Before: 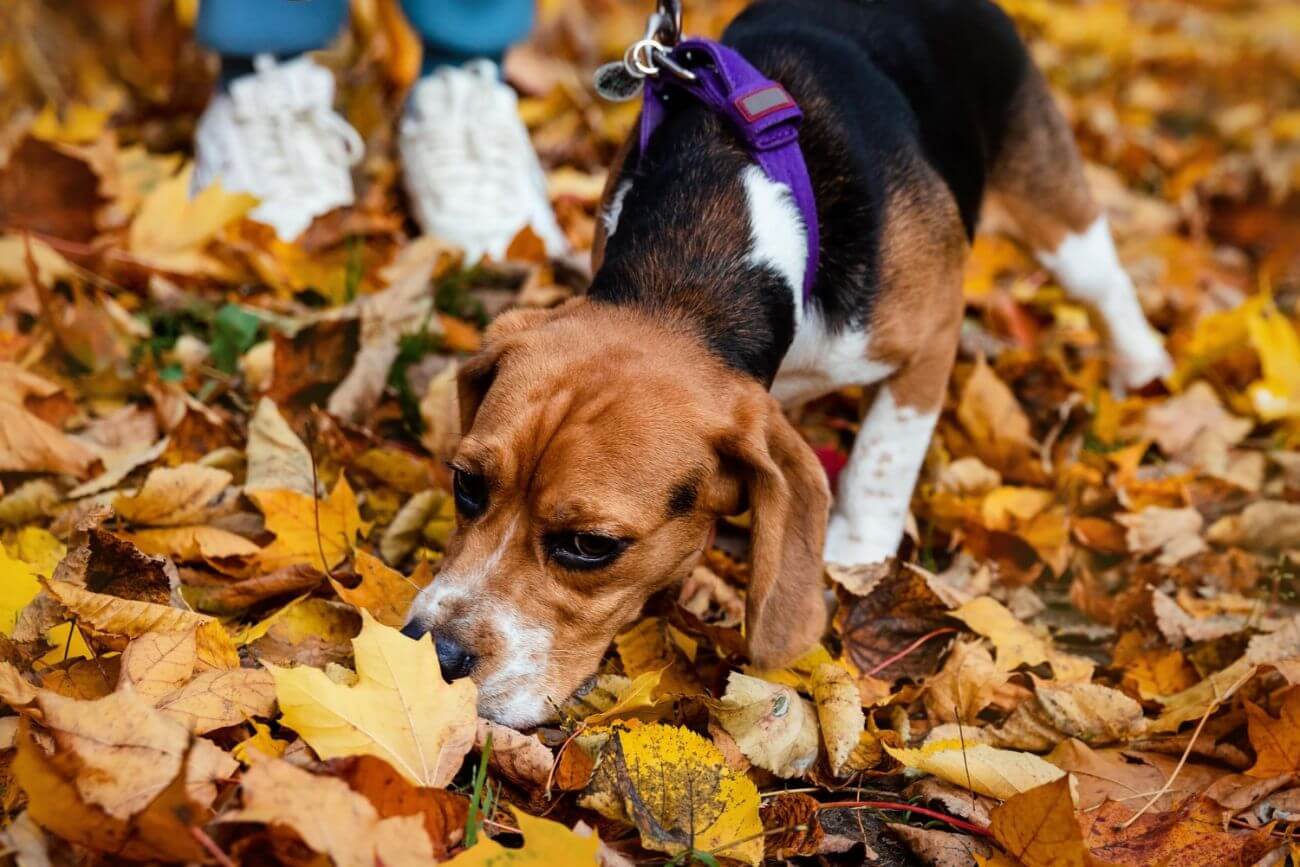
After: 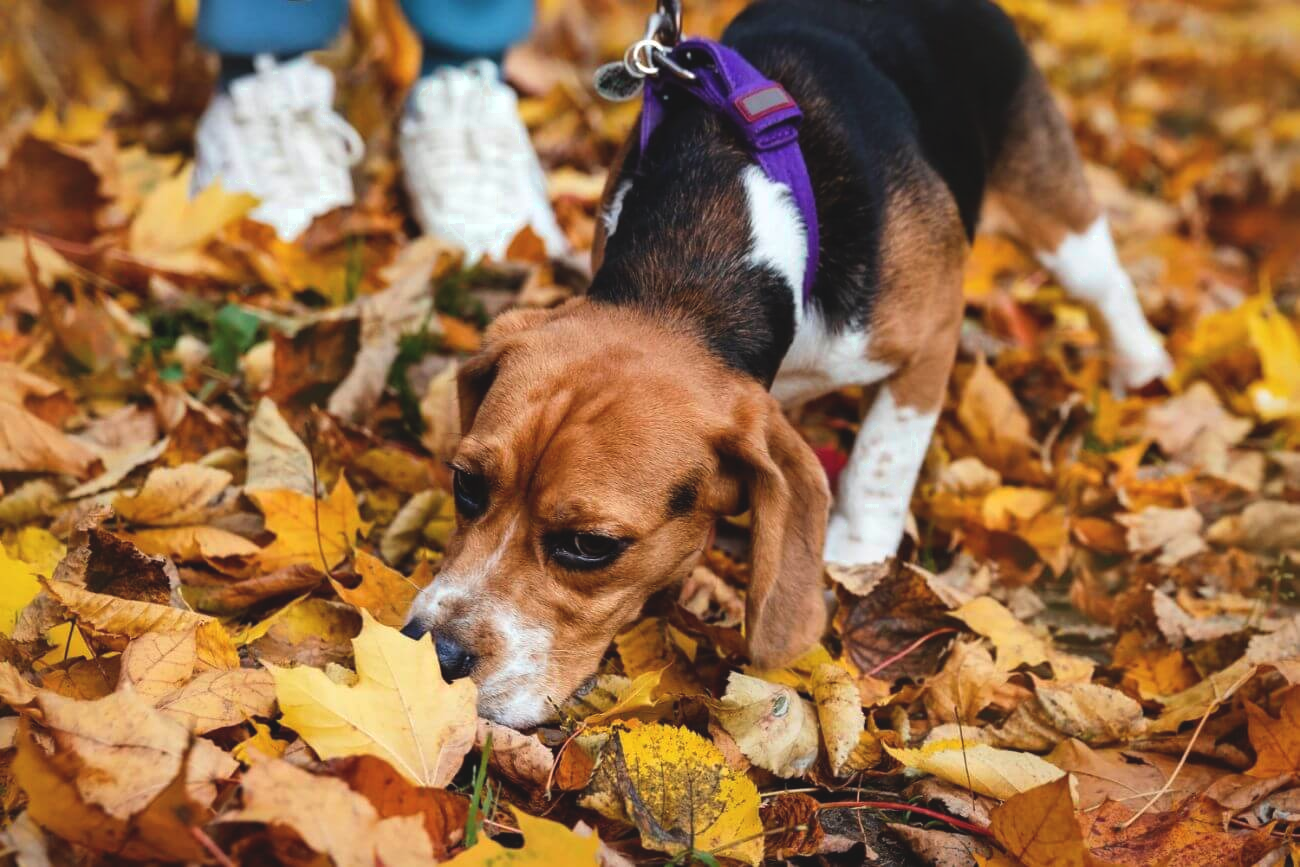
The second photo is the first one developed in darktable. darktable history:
base curve: preserve colors none
exposure: black level correction -0.008, exposure 0.067 EV, compensate highlight preservation false
color zones: curves: ch0 [(0.25, 0.5) (0.423, 0.5) (0.443, 0.5) (0.521, 0.756) (0.568, 0.5) (0.576, 0.5) (0.75, 0.5)]; ch1 [(0.25, 0.5) (0.423, 0.5) (0.443, 0.5) (0.539, 0.873) (0.624, 0.565) (0.631, 0.5) (0.75, 0.5)]
